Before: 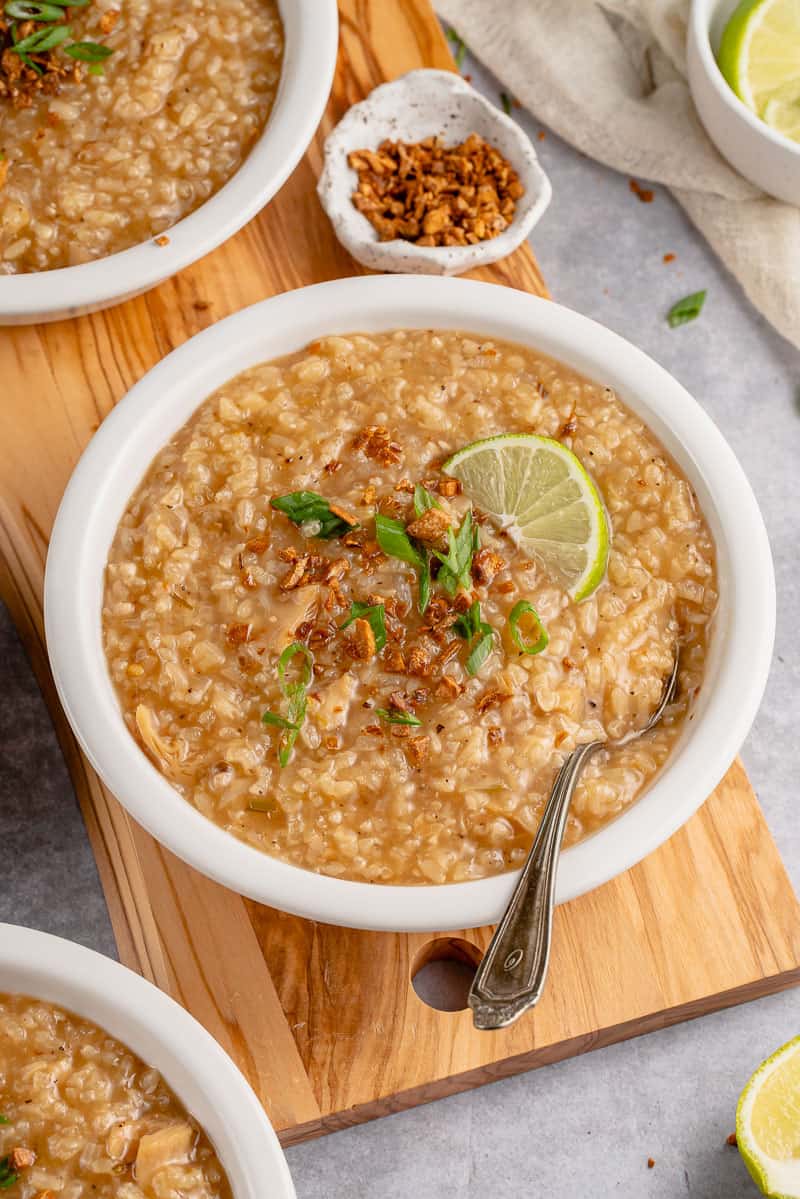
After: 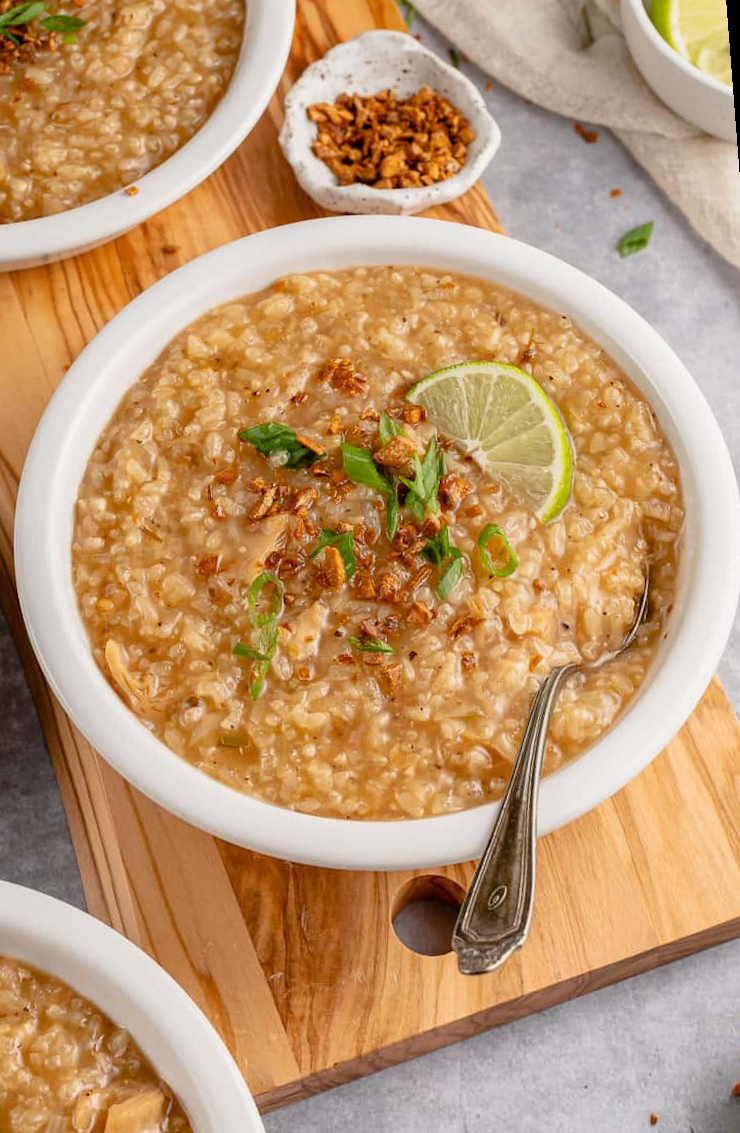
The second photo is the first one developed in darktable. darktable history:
rotate and perspective: rotation -1.68°, lens shift (vertical) -0.146, crop left 0.049, crop right 0.912, crop top 0.032, crop bottom 0.96
contrast equalizer: y [[0.5 ×6], [0.5 ×6], [0.5, 0.5, 0.501, 0.545, 0.707, 0.863], [0 ×6], [0 ×6]]
